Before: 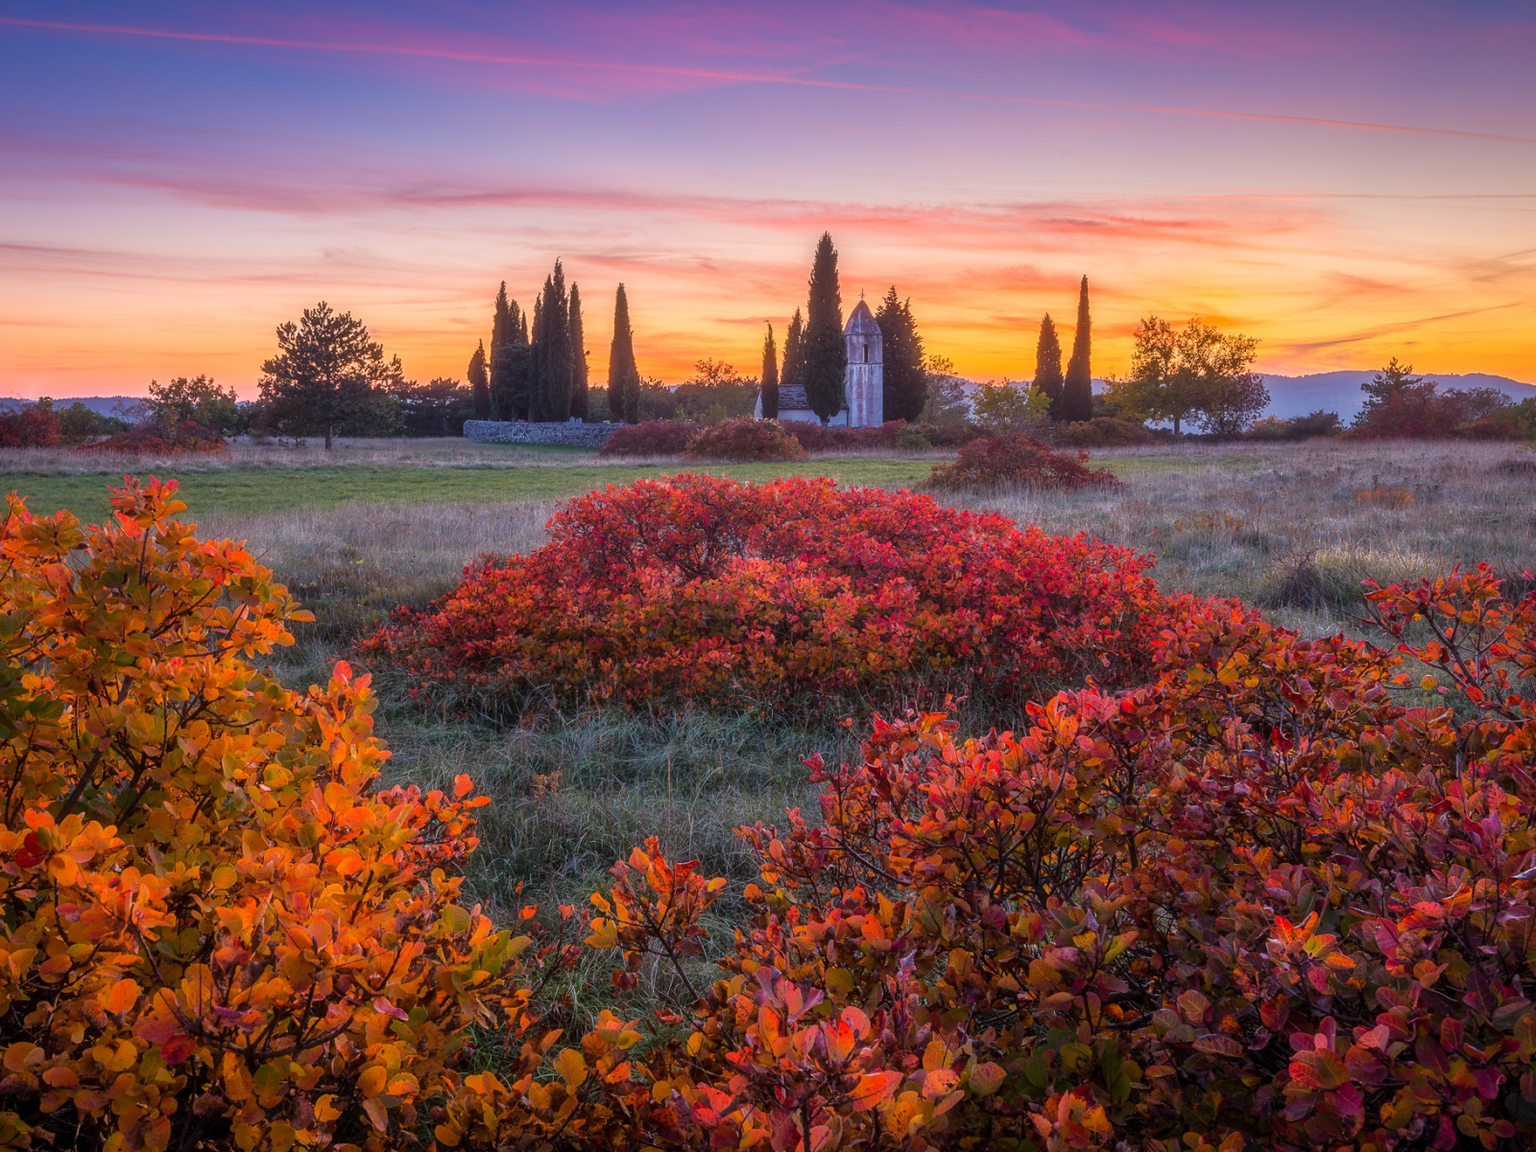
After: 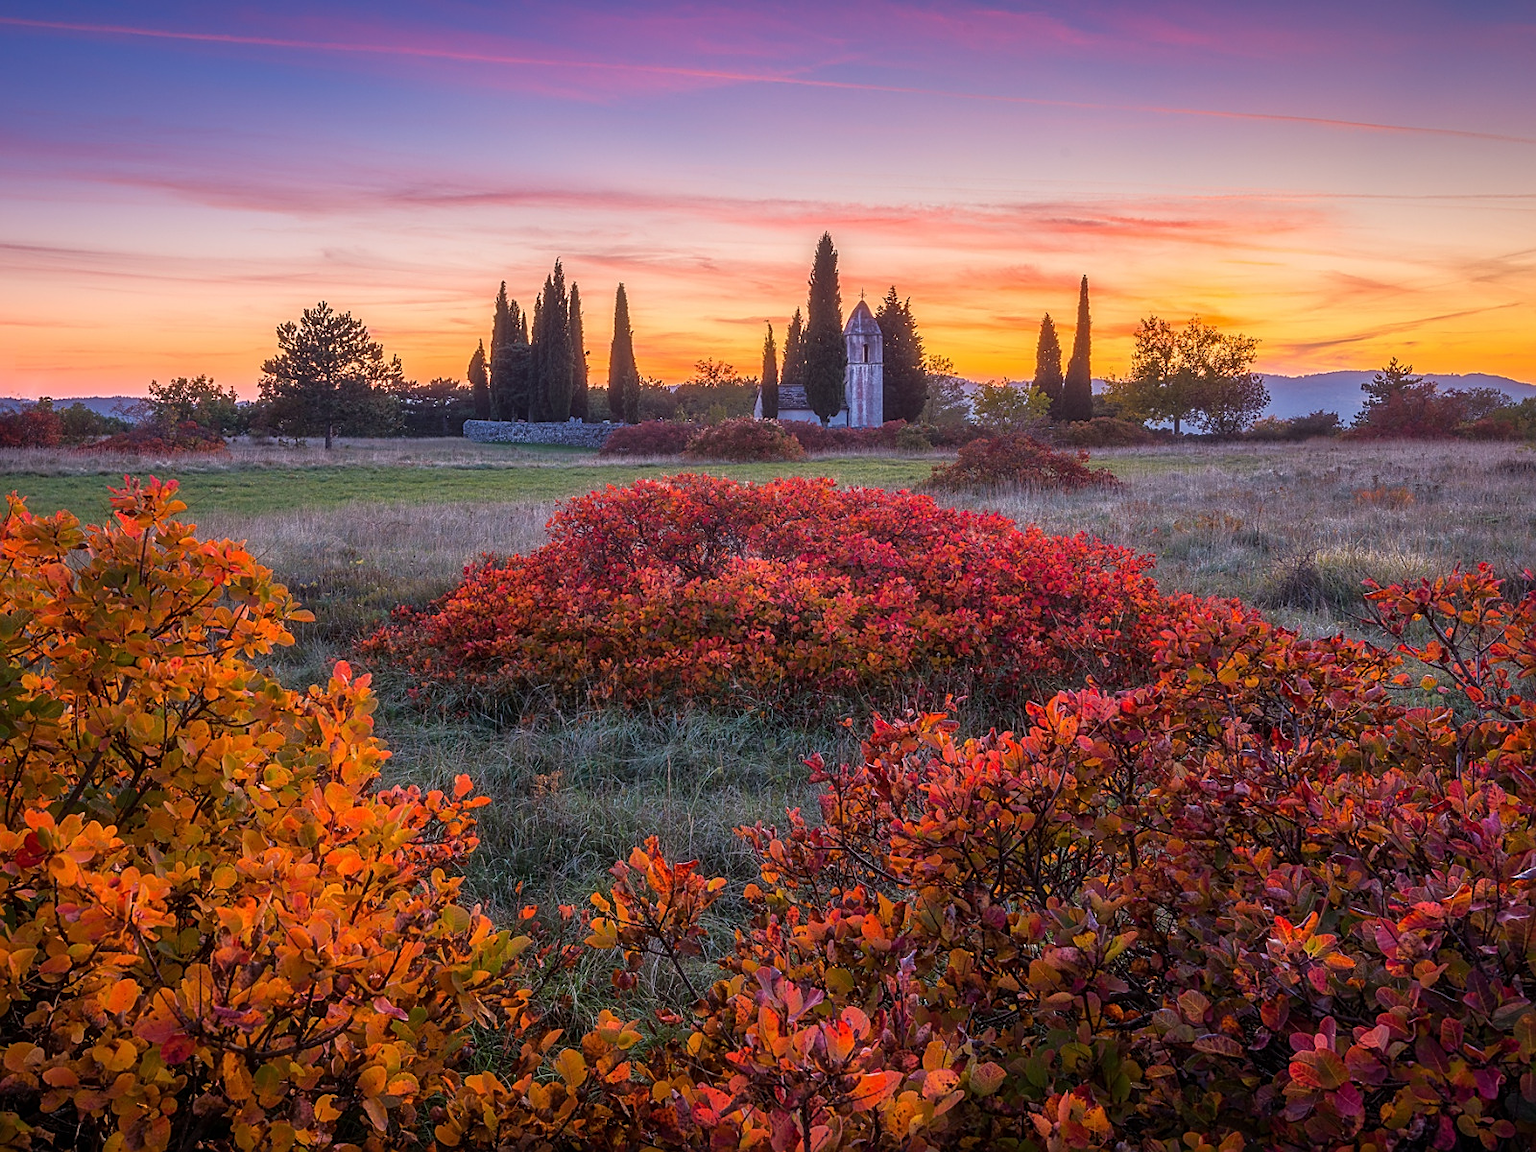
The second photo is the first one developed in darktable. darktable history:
sharpen: amount 0.562
